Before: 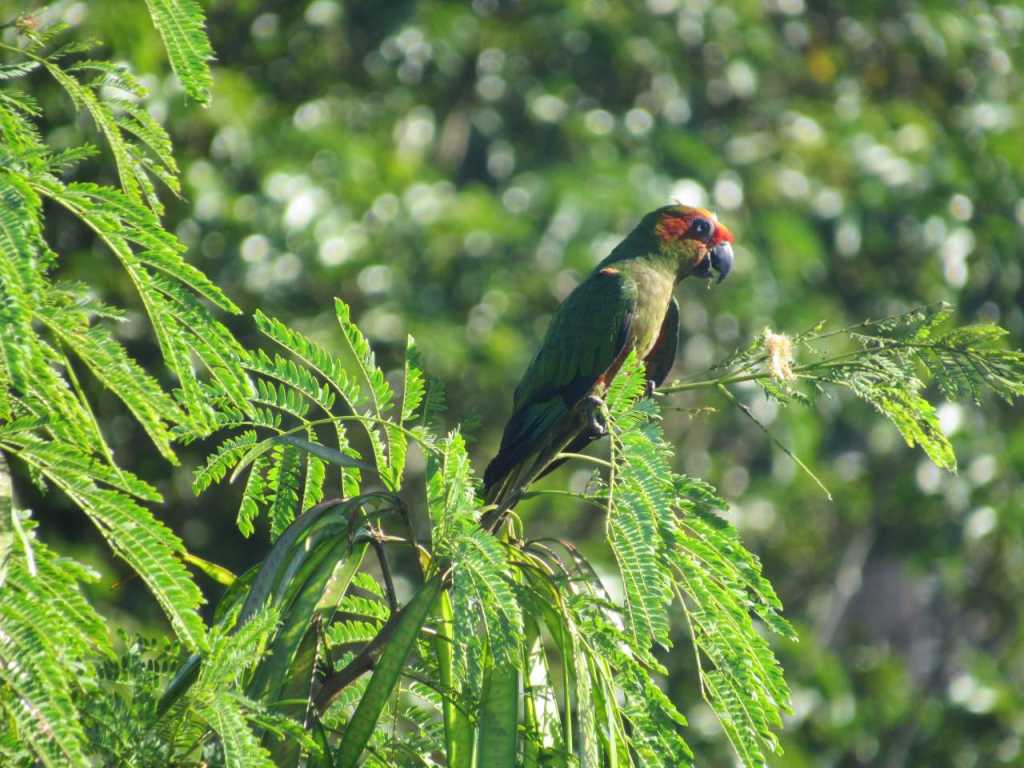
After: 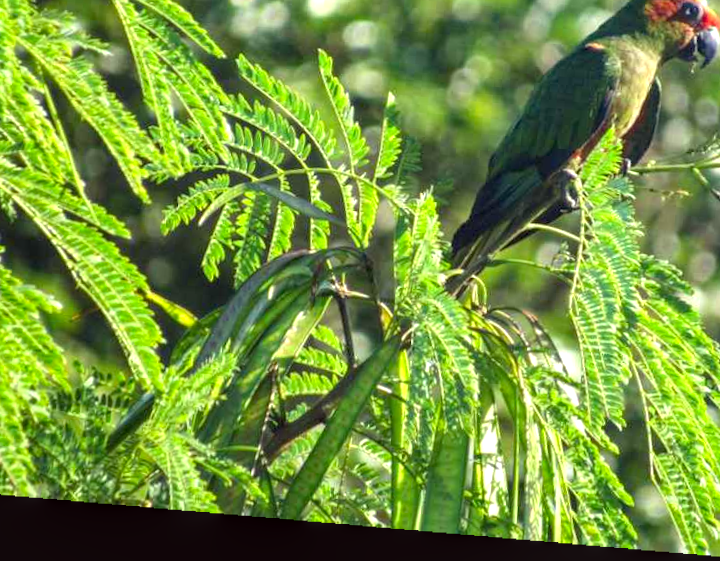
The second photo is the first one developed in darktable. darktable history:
rotate and perspective: rotation 4.1°, automatic cropping off
crop and rotate: angle -0.82°, left 3.85%, top 31.828%, right 27.992%
haze removal: compatibility mode true, adaptive false
color balance: mode lift, gamma, gain (sRGB), lift [0.97, 1, 1, 1], gamma [1.03, 1, 1, 1]
color correction: highlights a* -0.95, highlights b* 4.5, shadows a* 3.55
exposure: black level correction 0, exposure 0.5 EV, compensate exposure bias true, compensate highlight preservation false
local contrast: on, module defaults
